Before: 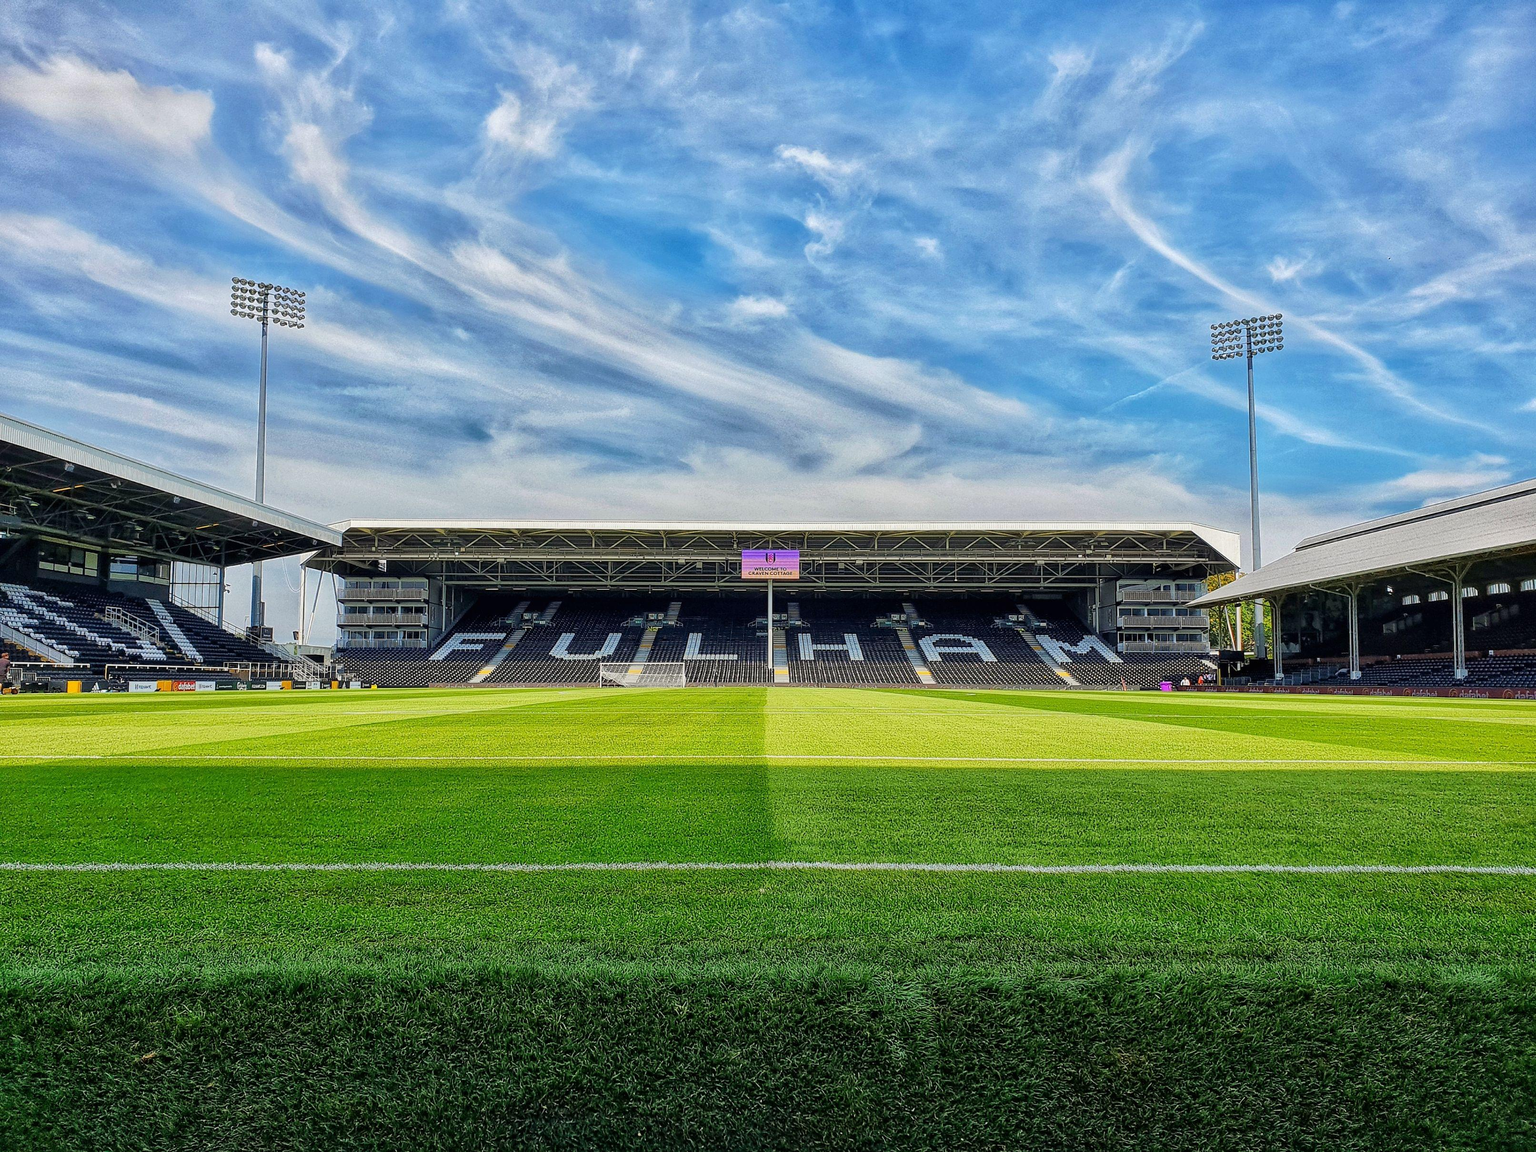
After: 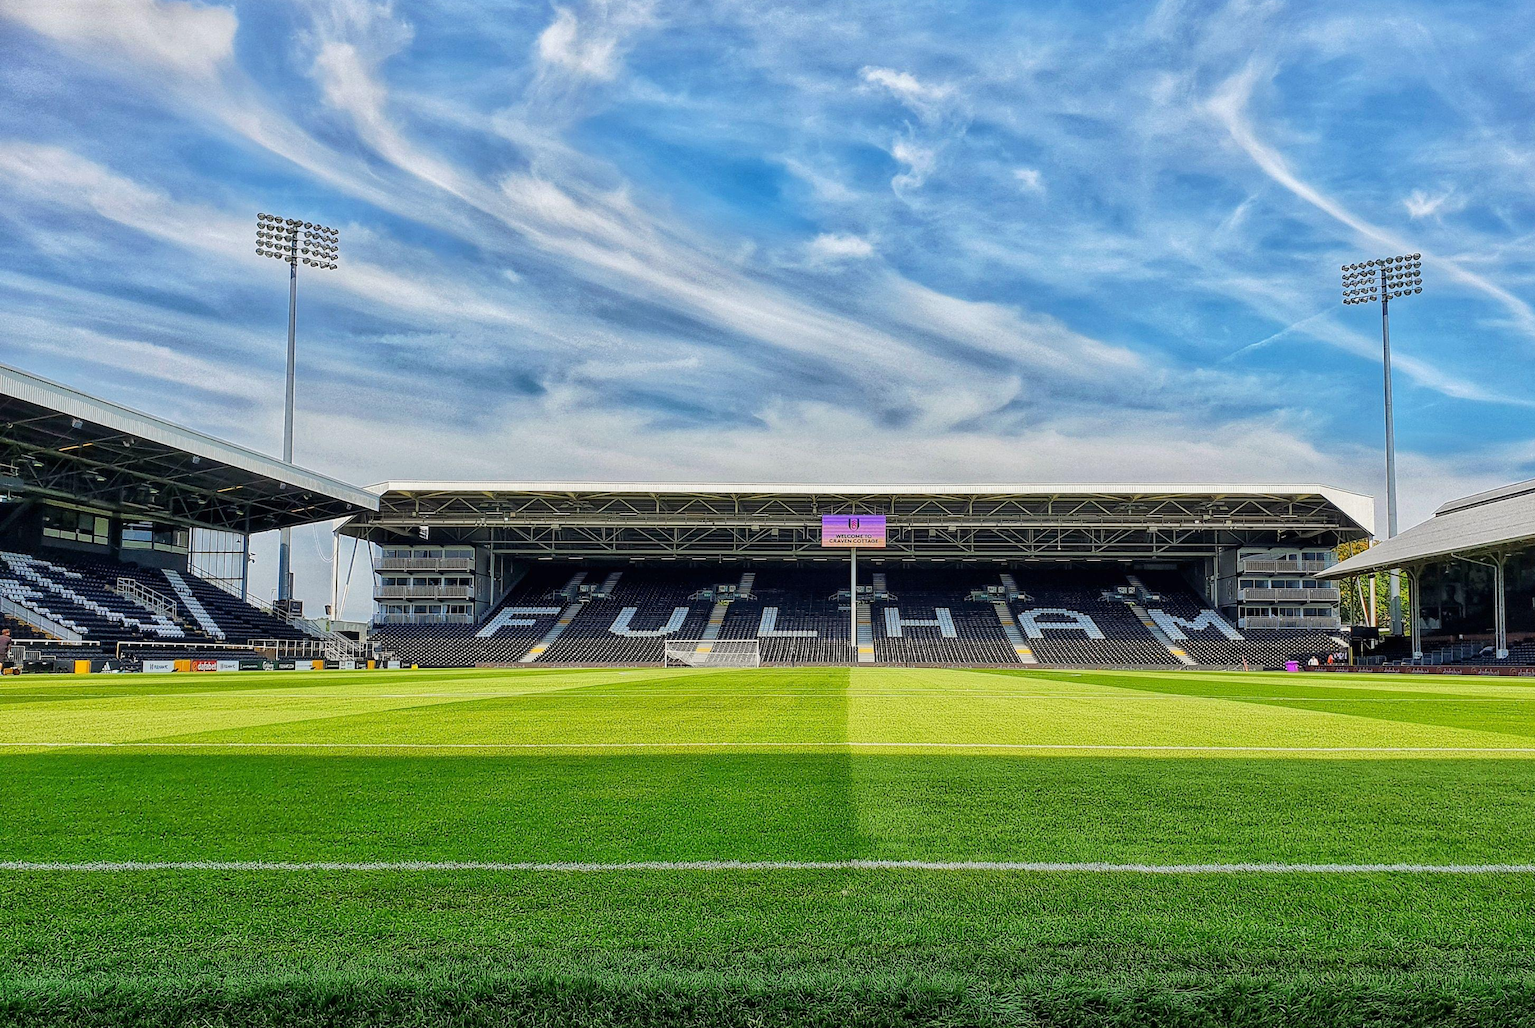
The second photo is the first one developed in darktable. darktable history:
crop: top 7.441%, right 9.715%, bottom 11.953%
